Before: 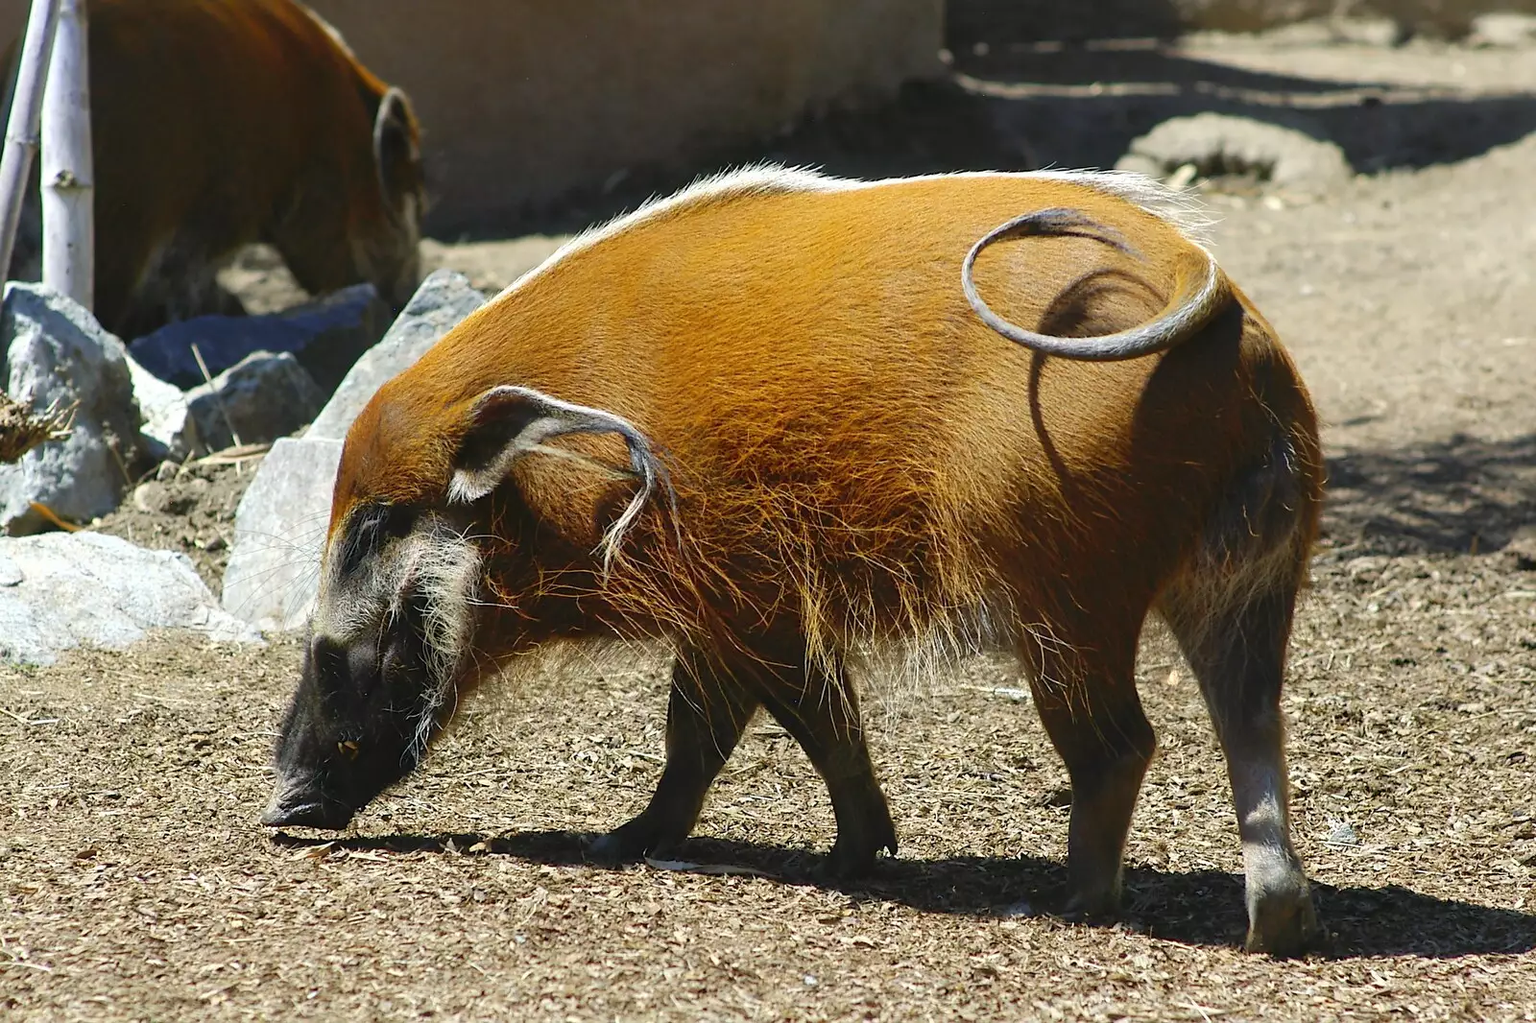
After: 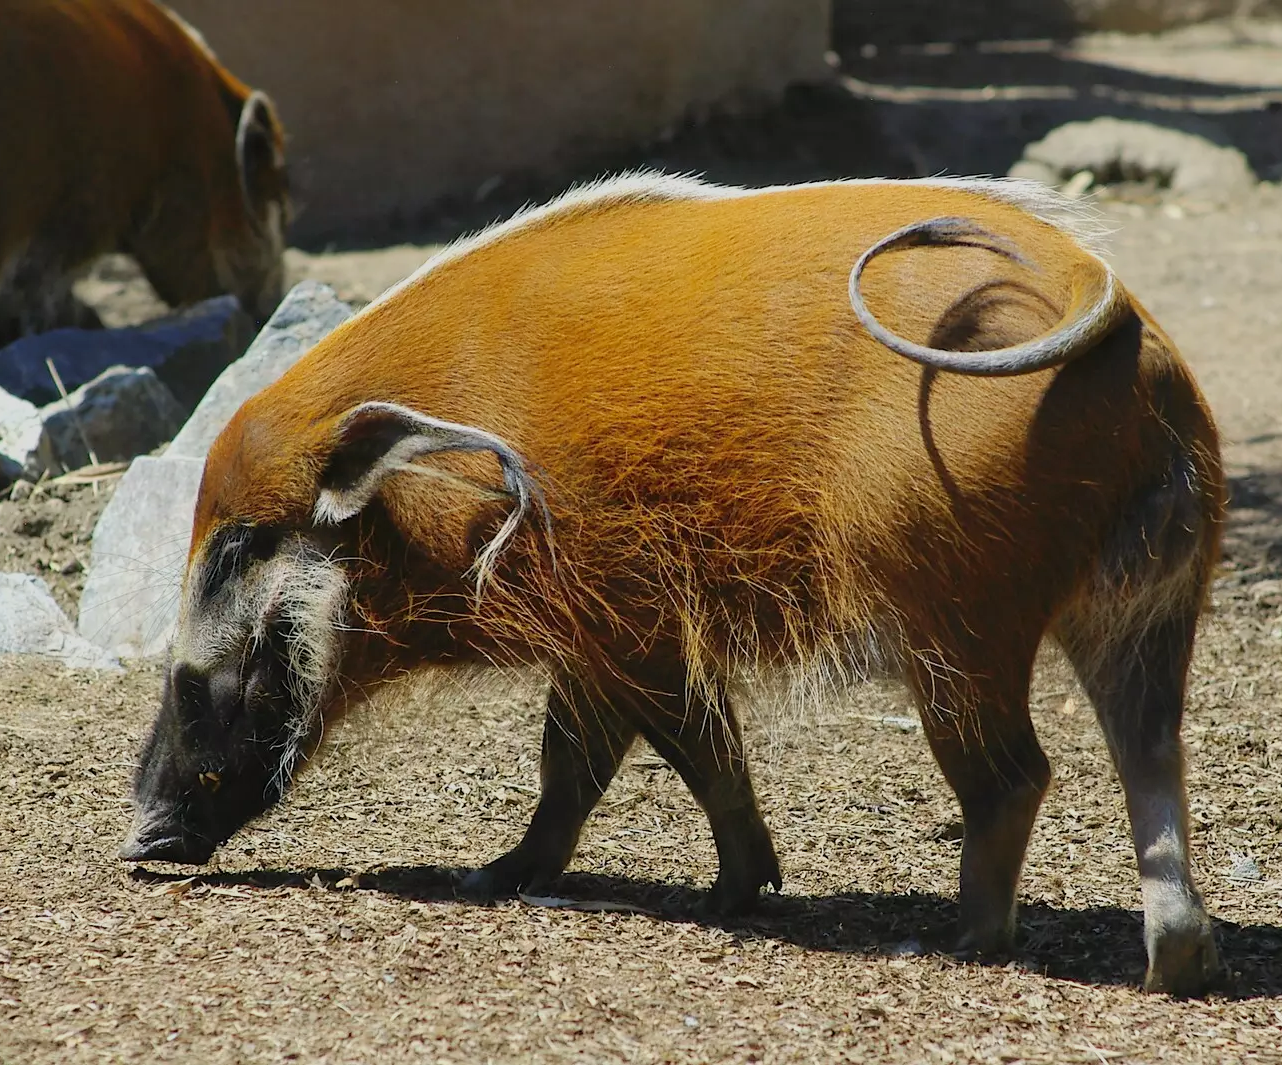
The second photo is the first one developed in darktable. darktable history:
filmic rgb: black relative exposure -16 EV, white relative exposure 4.02 EV, target black luminance 0%, hardness 7.64, latitude 72.74%, contrast 0.901, highlights saturation mix 10.34%, shadows ↔ highlights balance -0.38%, color science v6 (2022)
crop and rotate: left 9.589%, right 10.282%
